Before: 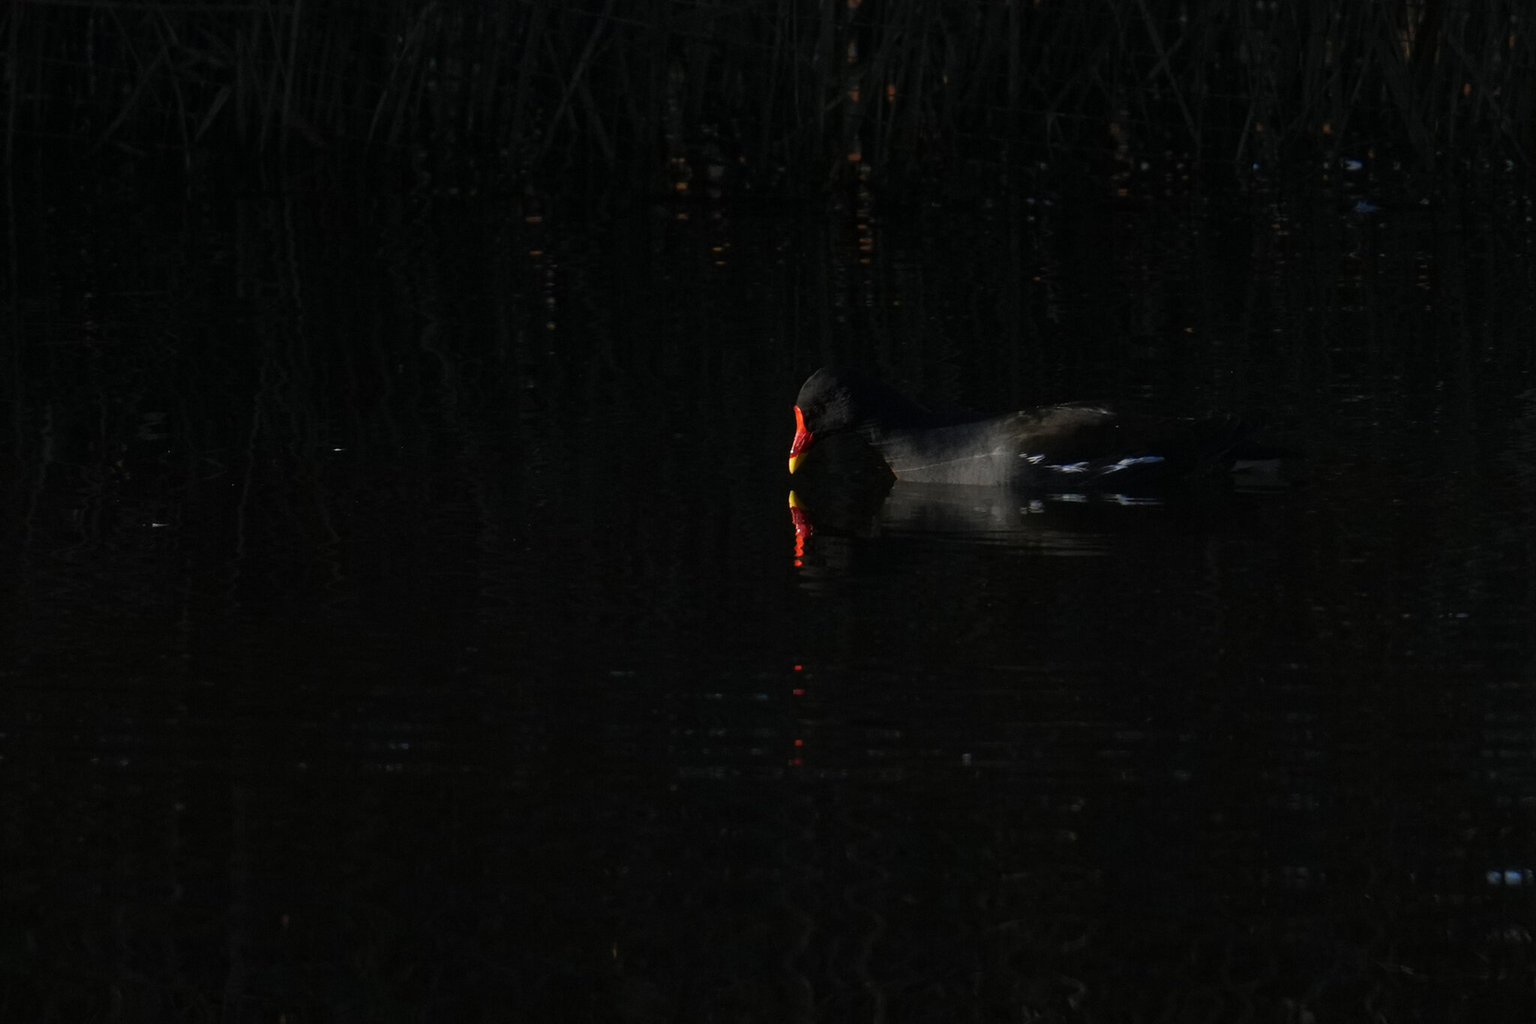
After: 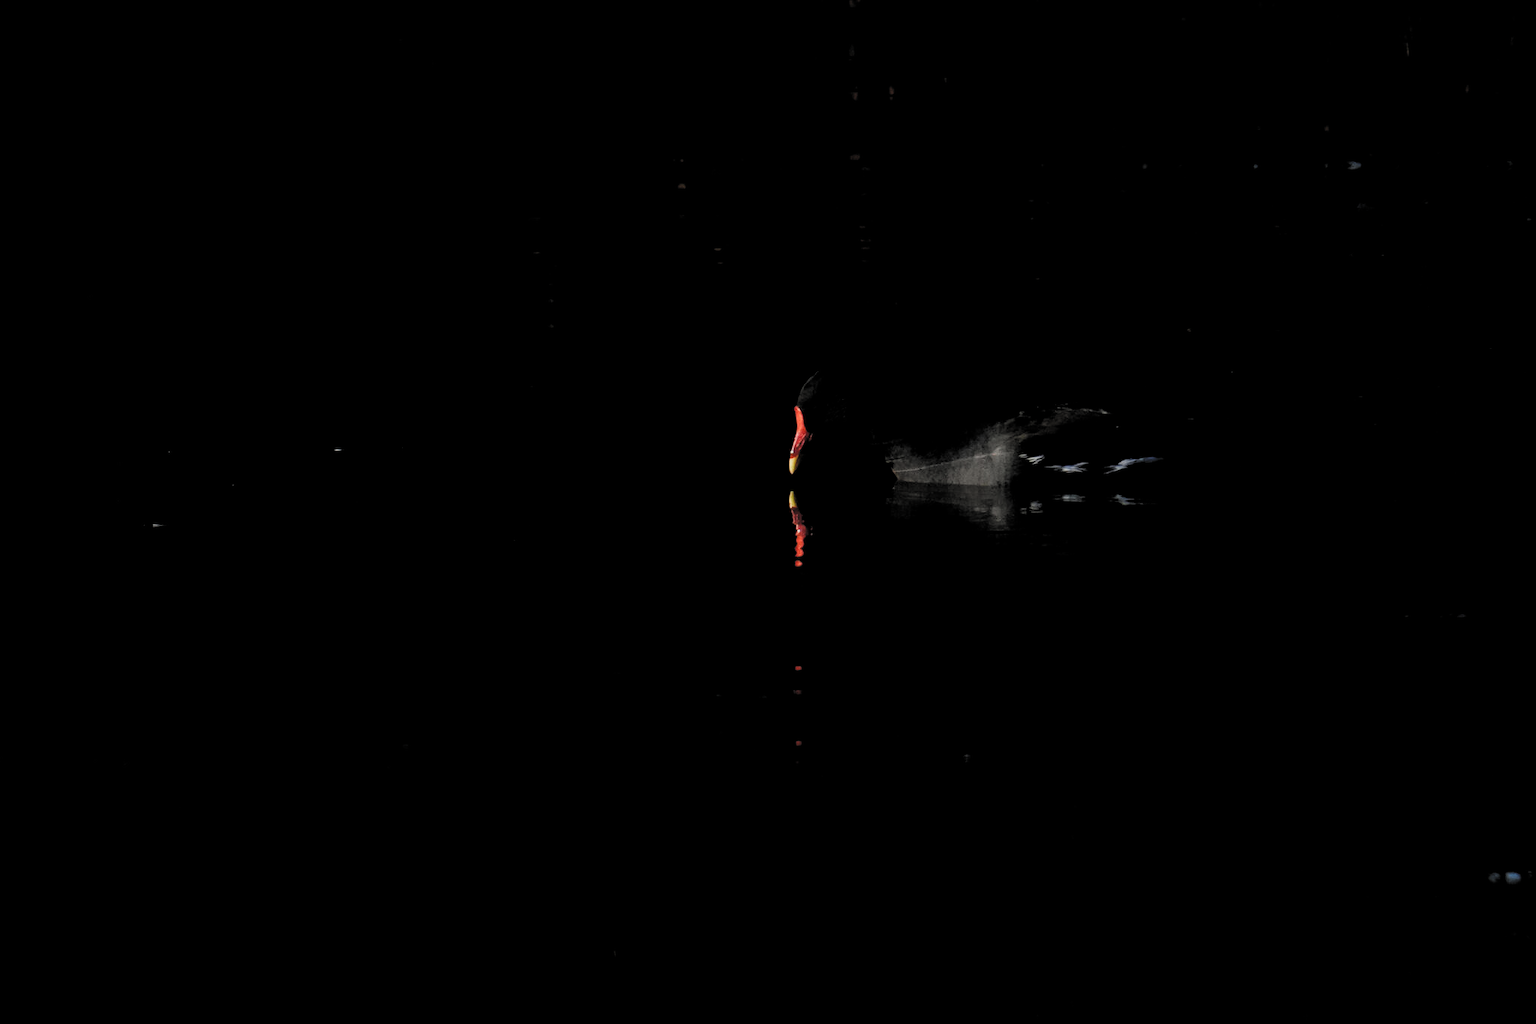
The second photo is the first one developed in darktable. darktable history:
local contrast: highlights 107%, shadows 101%, detail 119%, midtone range 0.2
filmic rgb: black relative exposure -3.89 EV, white relative exposure 3.13 EV, threshold 2.97 EV, hardness 2.87, preserve chrominance RGB euclidean norm, color science v5 (2021), contrast in shadows safe, contrast in highlights safe, enable highlight reconstruction true
